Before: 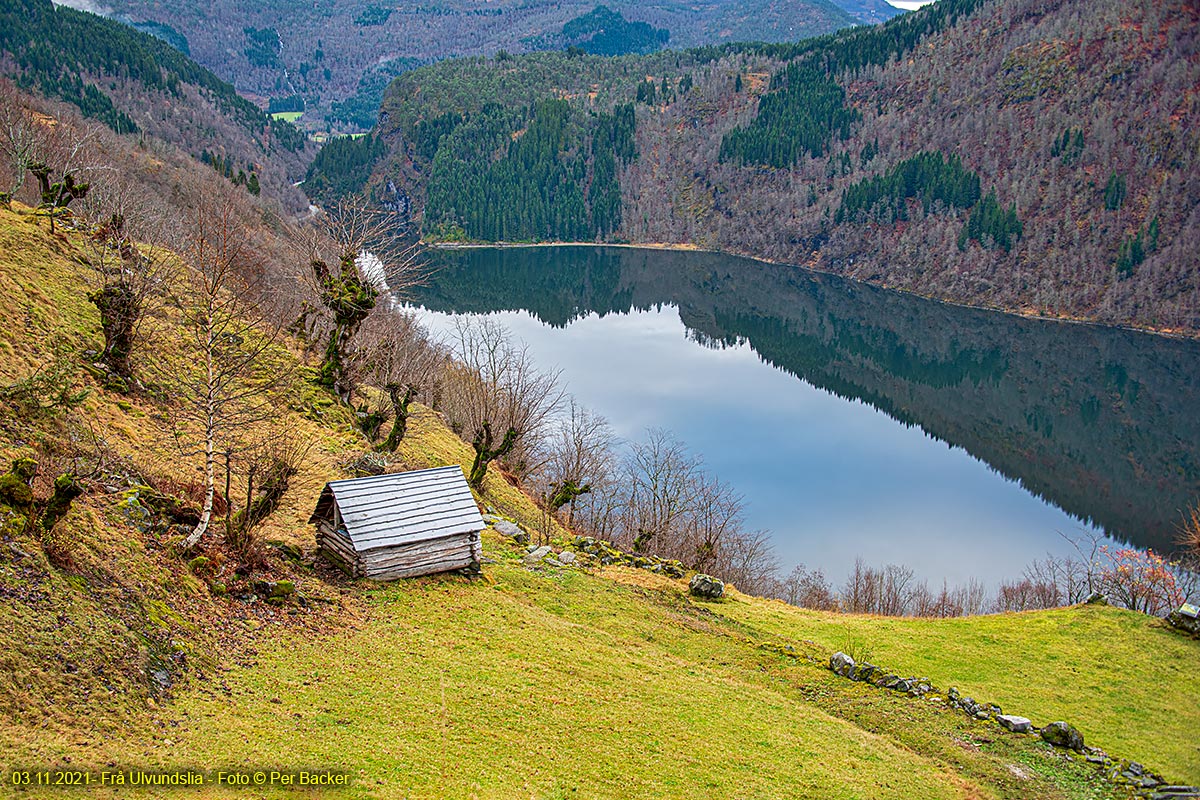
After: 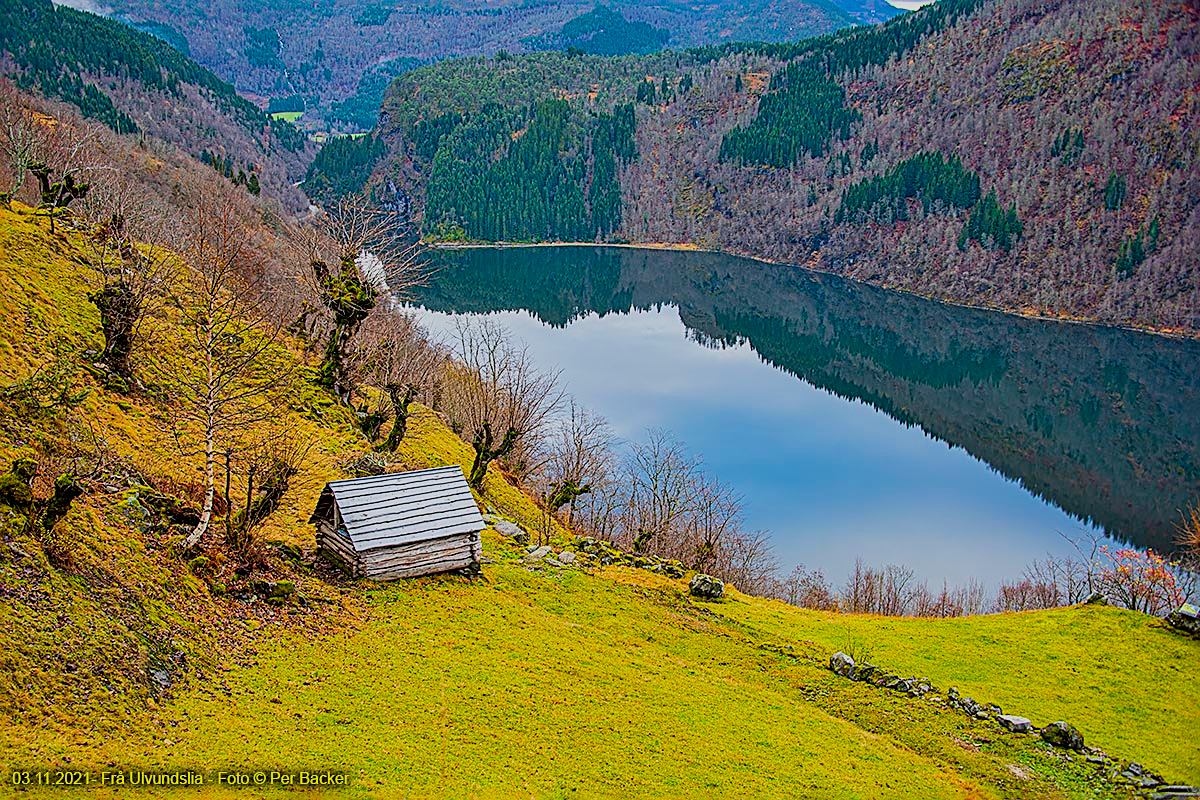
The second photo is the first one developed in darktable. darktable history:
filmic rgb: black relative exposure -7.65 EV, white relative exposure 4.56 EV, hardness 3.61, color science v6 (2022)
sharpen: on, module defaults
color balance rgb: linear chroma grading › global chroma 15%, perceptual saturation grading › global saturation 30%
